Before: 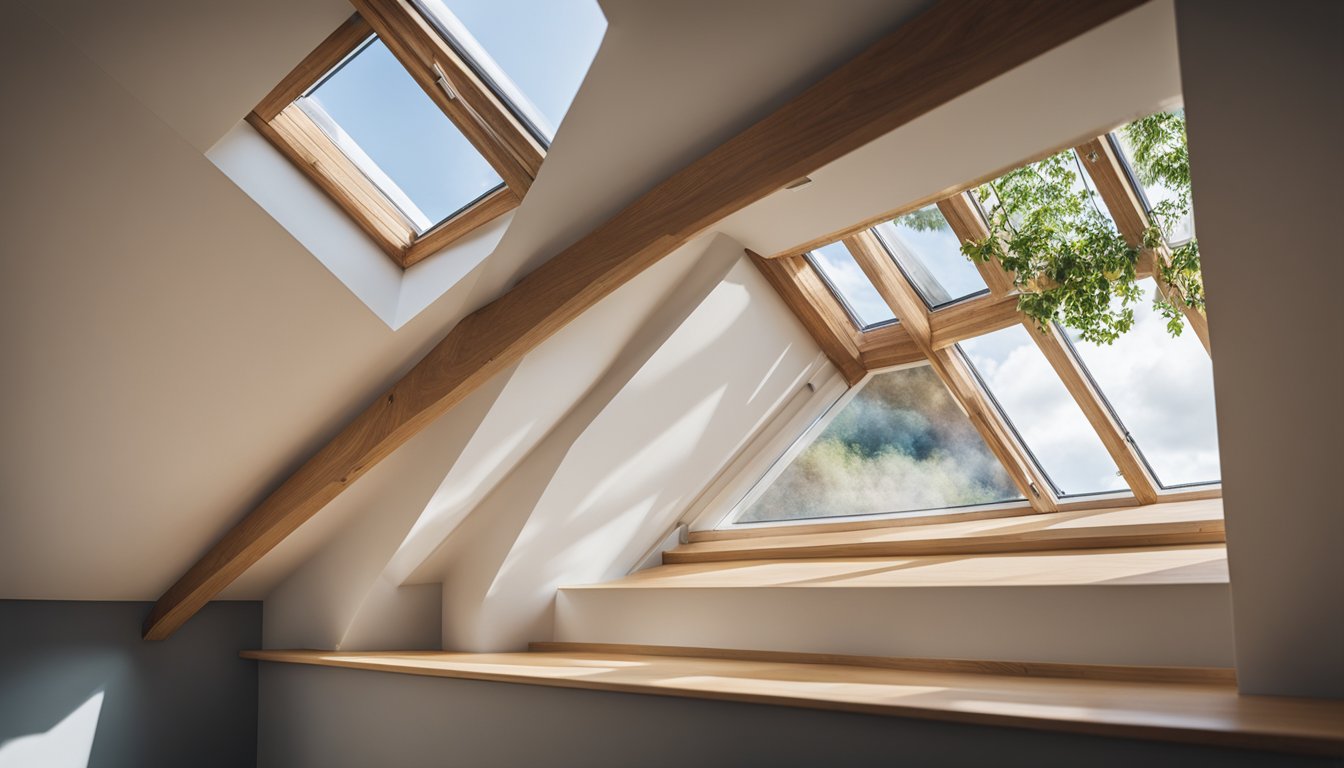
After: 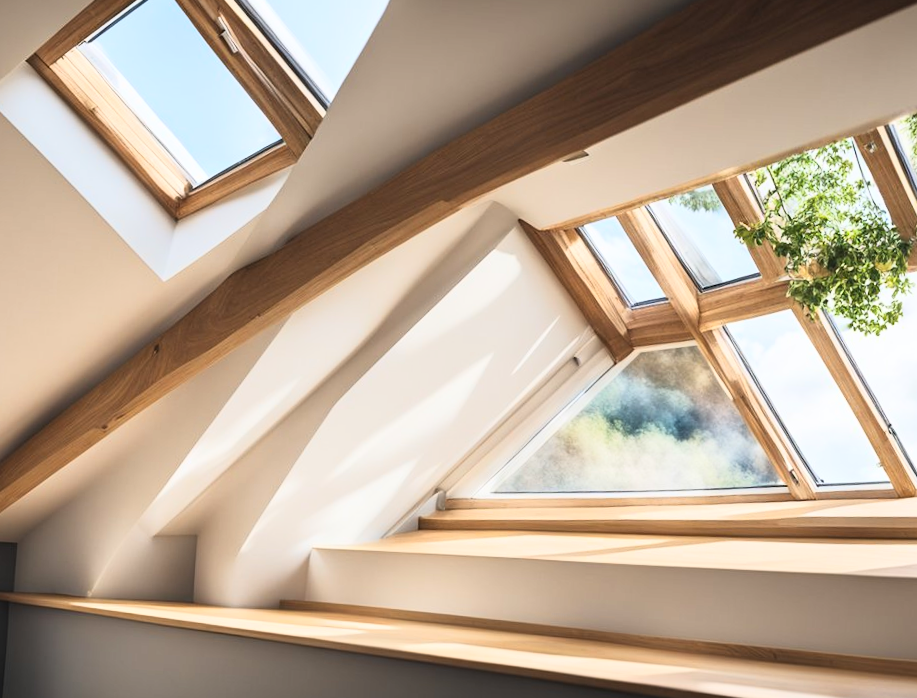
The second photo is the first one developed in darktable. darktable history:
base curve: curves: ch0 [(0, 0) (0.005, 0.002) (0.193, 0.295) (0.399, 0.664) (0.75, 0.928) (1, 1)]
crop and rotate: angle -3.27°, left 14.277%, top 0.028%, right 10.766%, bottom 0.028%
